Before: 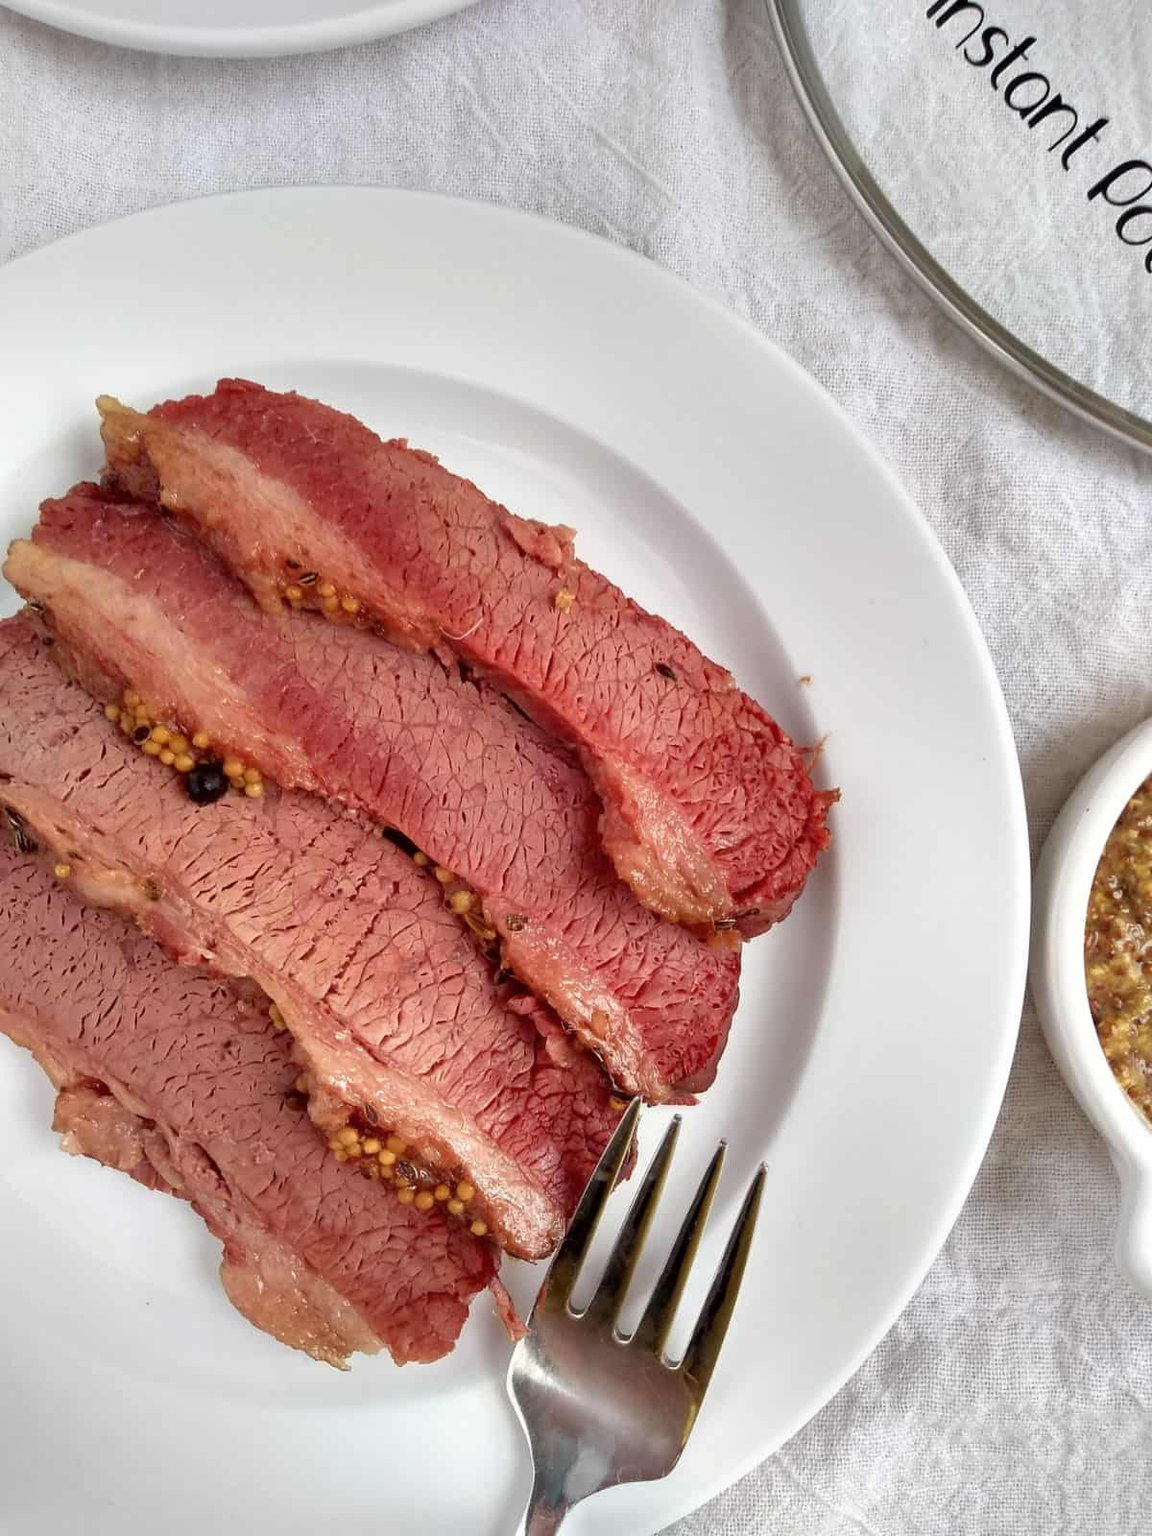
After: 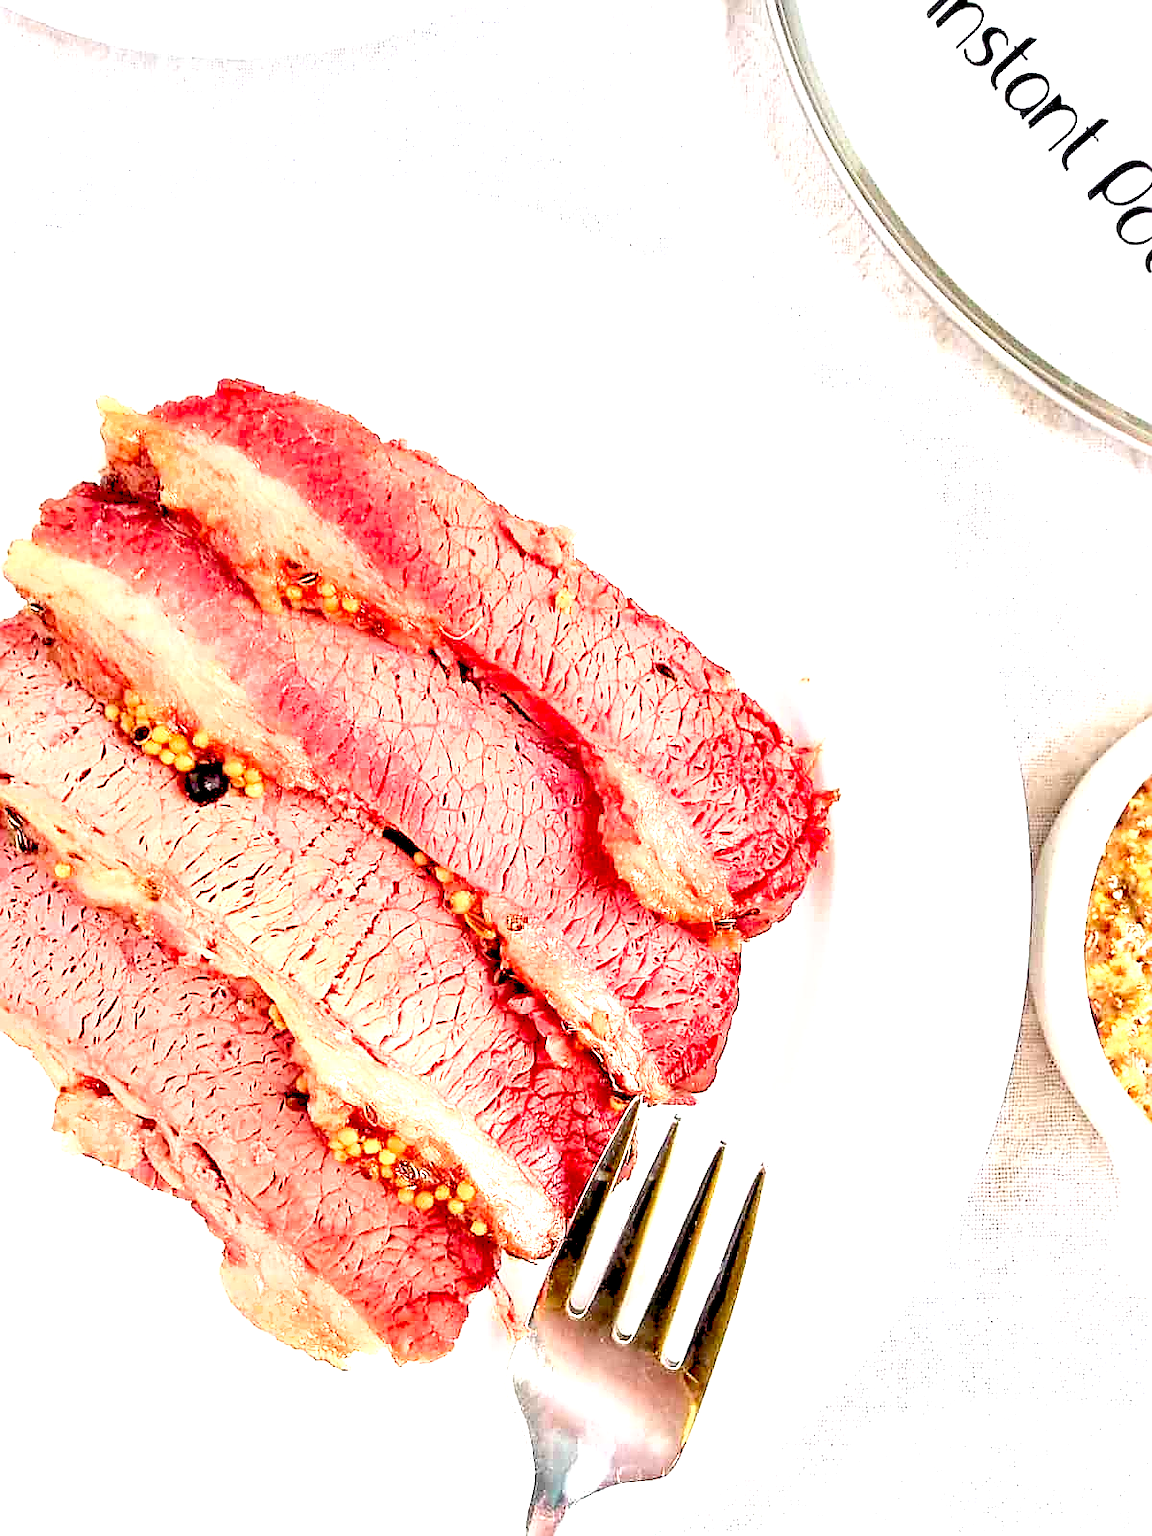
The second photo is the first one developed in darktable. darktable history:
sharpen: radius 1.371, amount 1.248, threshold 0.641
shadows and highlights: radius 126.74, shadows 30.56, highlights -30.61, low approximation 0.01, soften with gaussian
levels: levels [0.093, 0.434, 0.988]
exposure: black level correction 0.006, exposure 2.078 EV, compensate highlight preservation false
contrast brightness saturation: contrast 0.051
